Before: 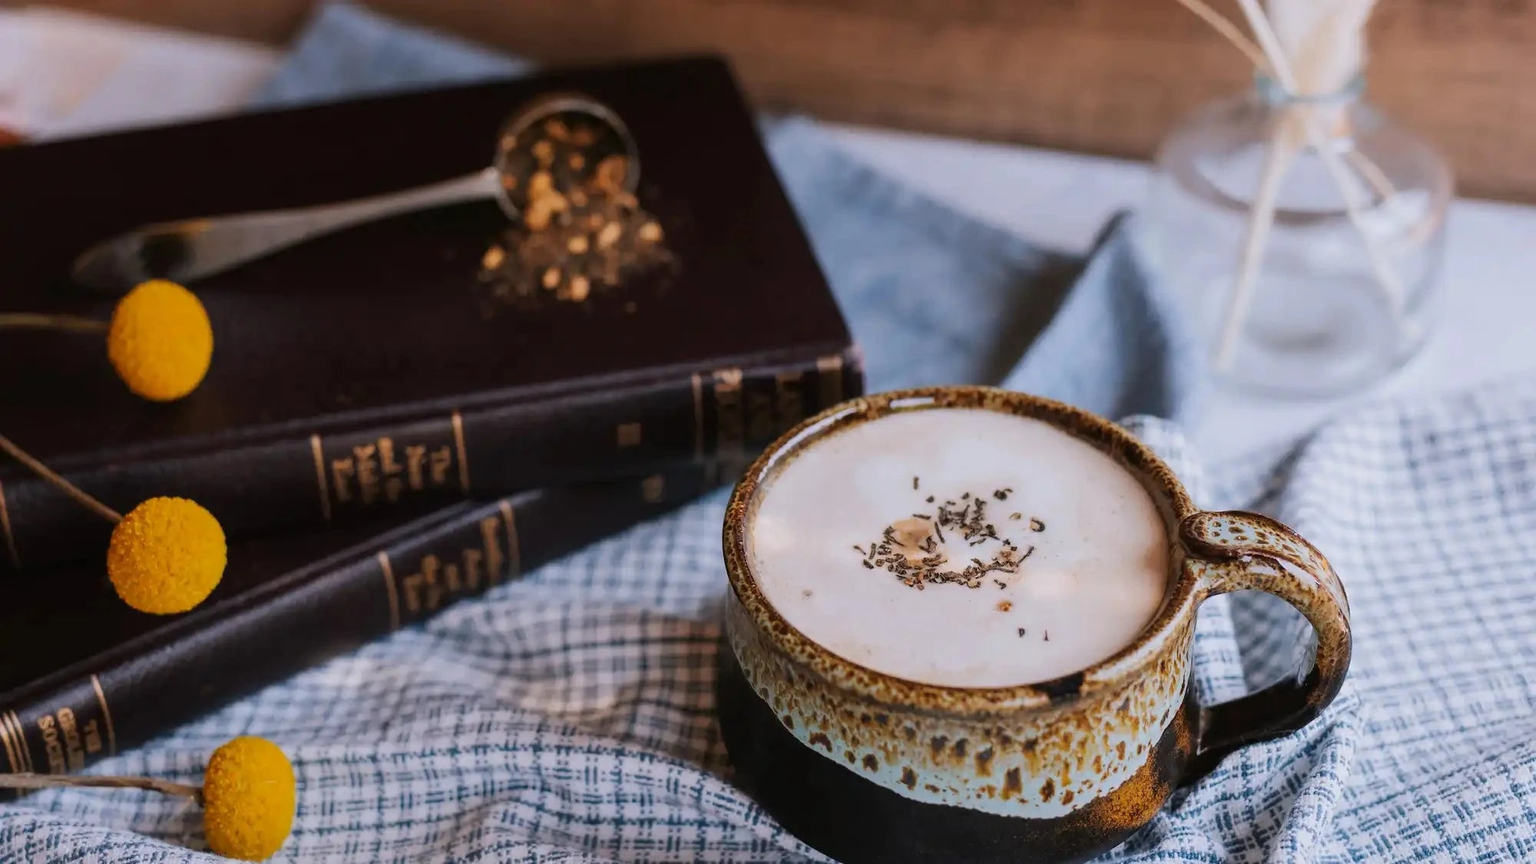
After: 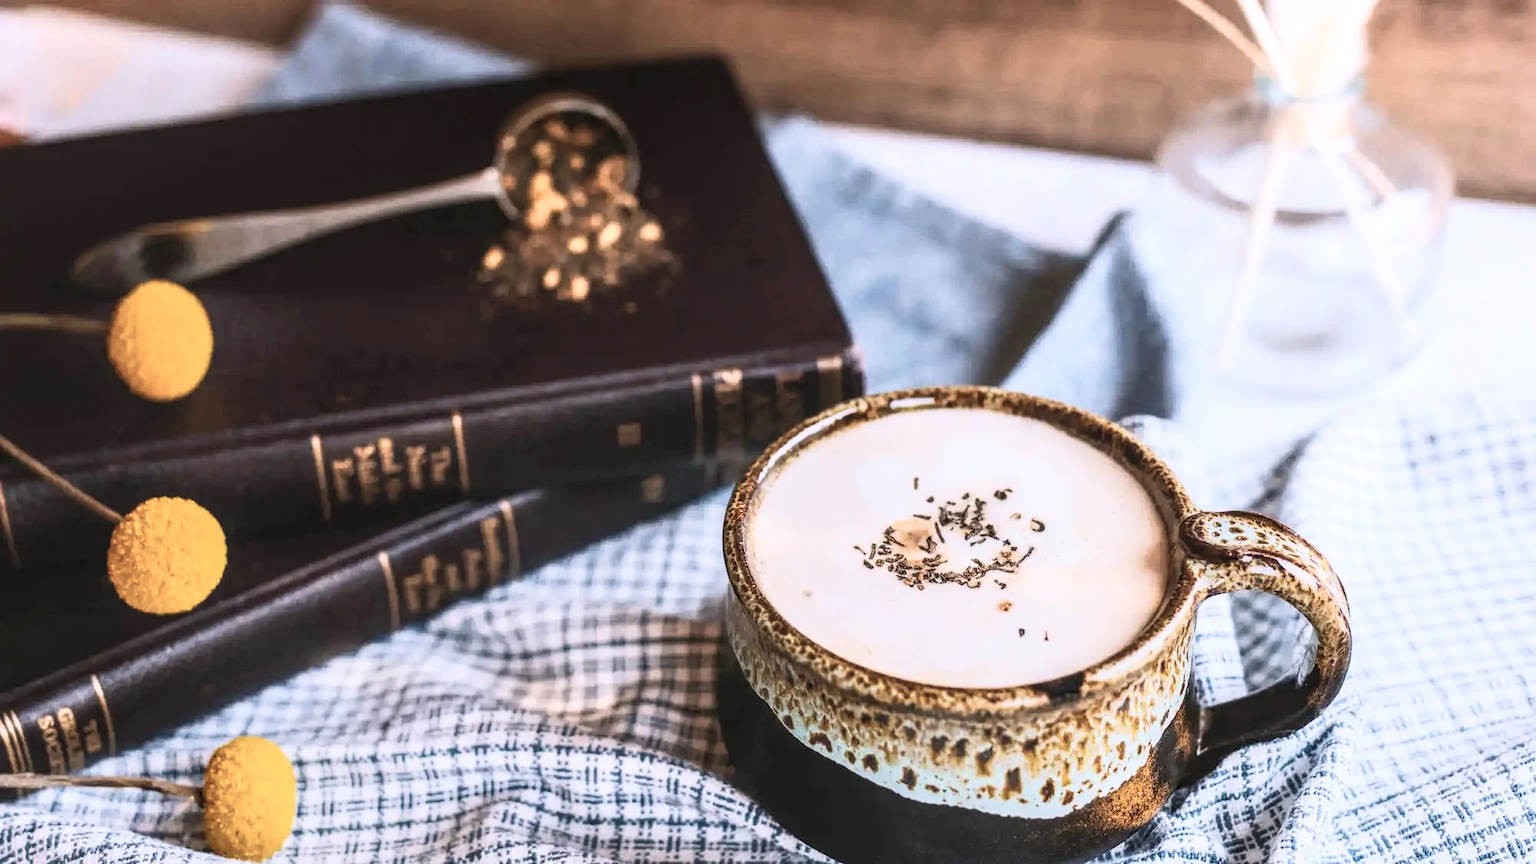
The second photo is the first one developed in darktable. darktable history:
local contrast: detail 130%
velvia: on, module defaults
contrast brightness saturation: contrast 0.447, brightness 0.564, saturation -0.183
